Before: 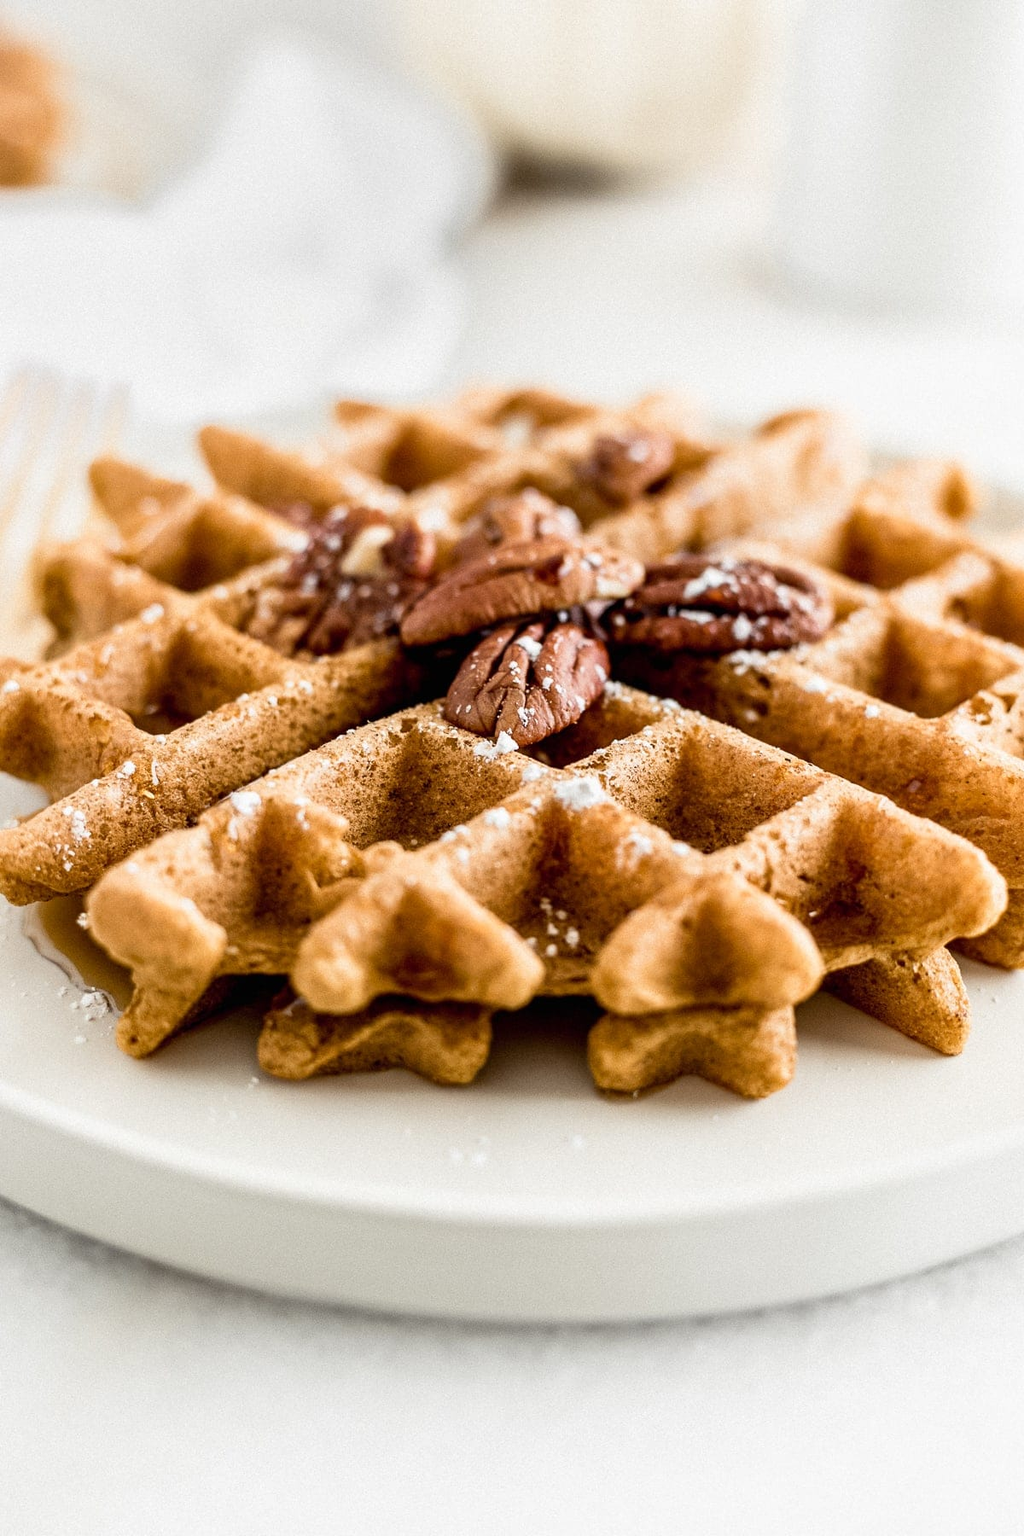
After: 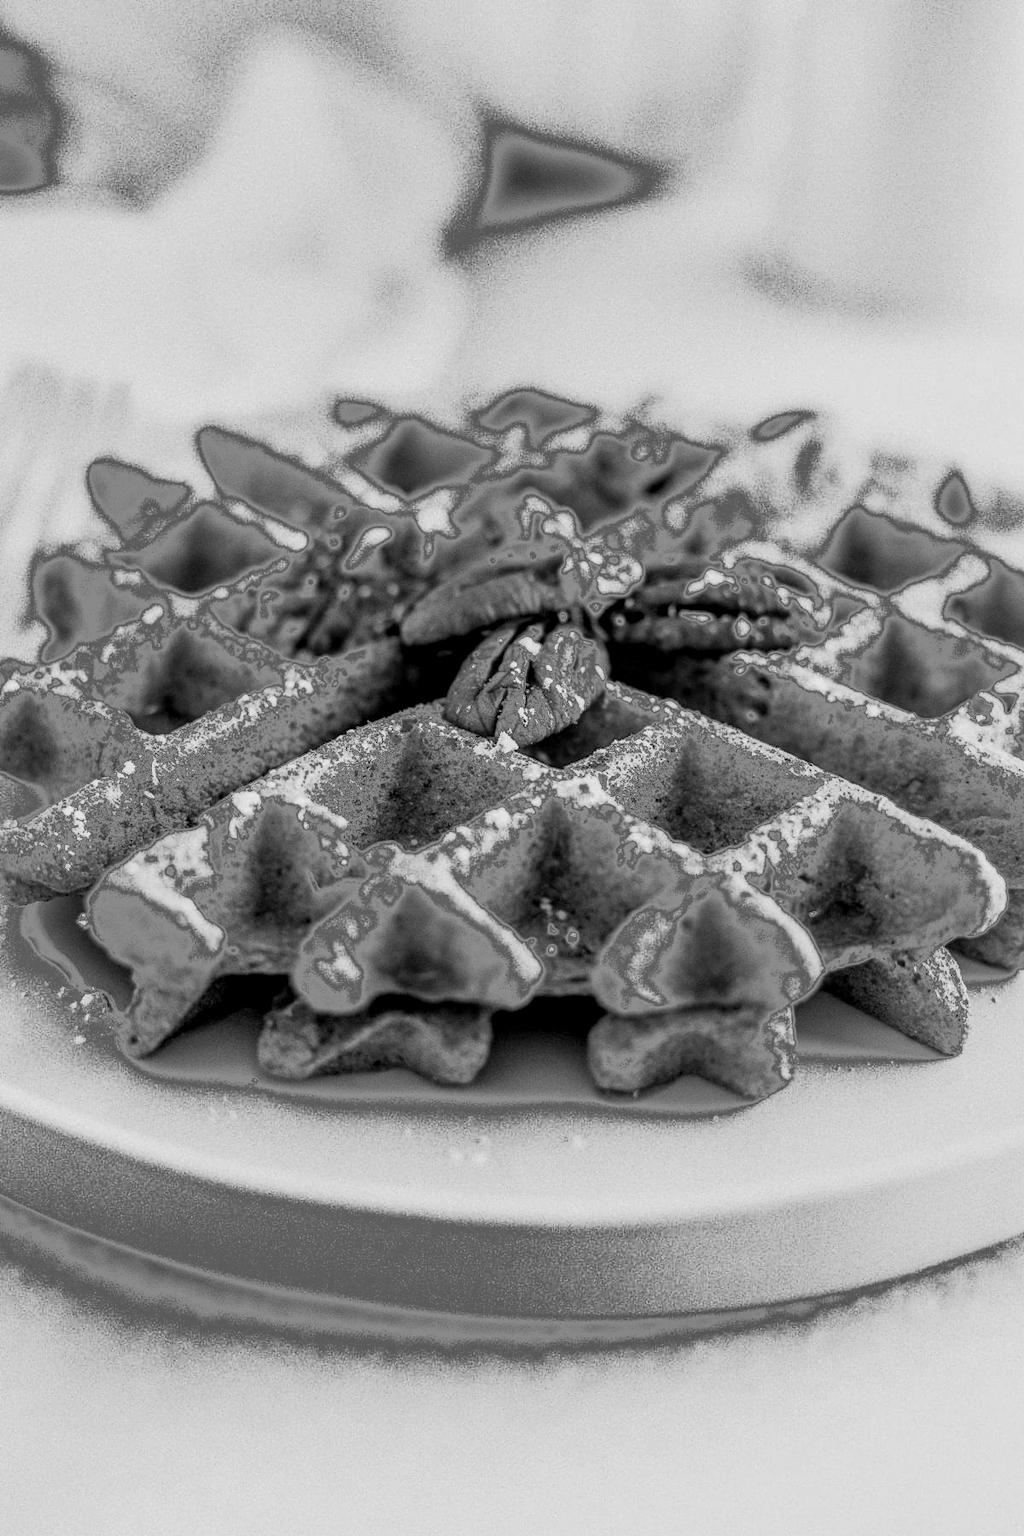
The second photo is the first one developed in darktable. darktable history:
fill light: exposure -0.73 EV, center 0.69, width 2.2
local contrast: on, module defaults
tone equalizer: -8 EV 0.25 EV, -7 EV 0.417 EV, -6 EV 0.417 EV, -5 EV 0.25 EV, -3 EV -0.25 EV, -2 EV -0.417 EV, -1 EV -0.417 EV, +0 EV -0.25 EV, edges refinement/feathering 500, mask exposure compensation -1.57 EV, preserve details guided filter
monochrome: on, module defaults
